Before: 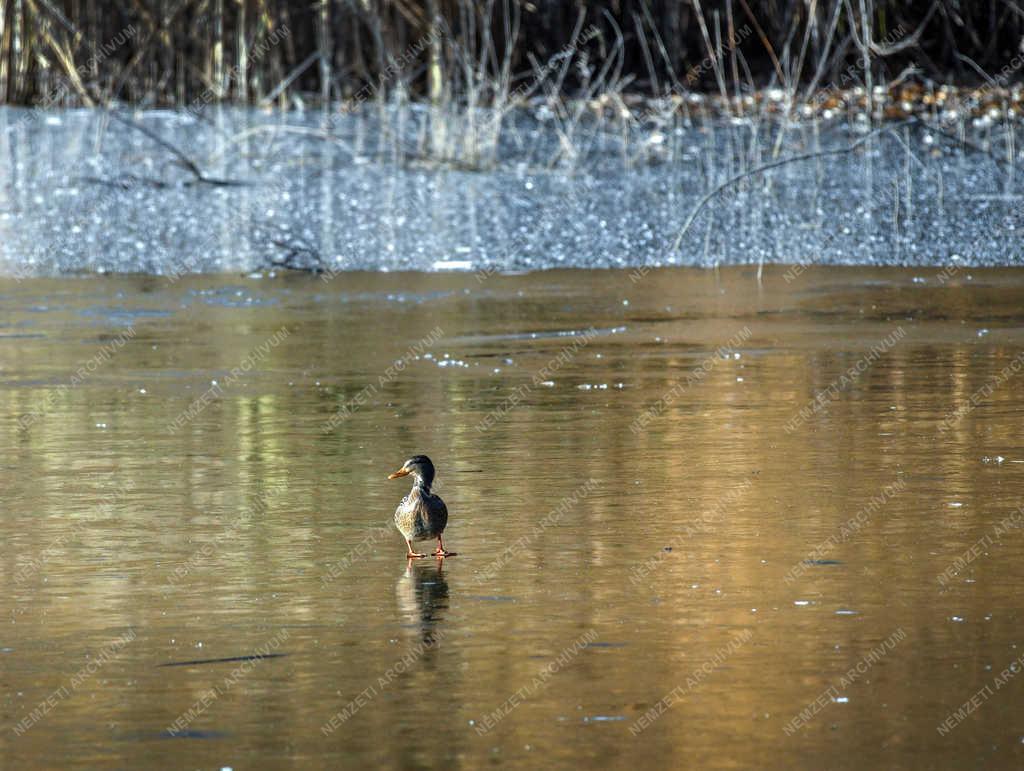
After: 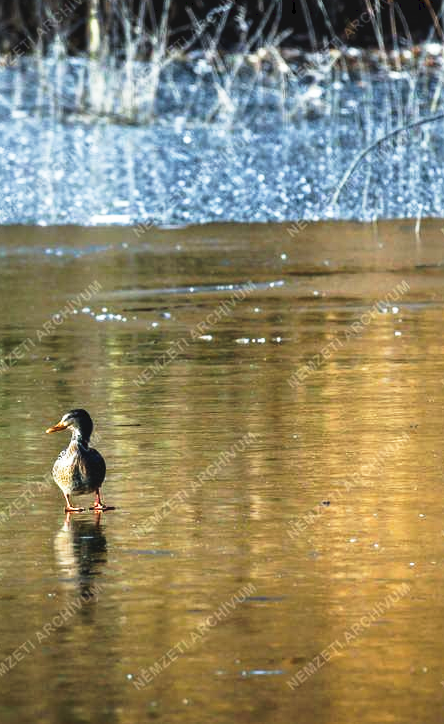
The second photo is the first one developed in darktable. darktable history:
tone curve: curves: ch0 [(0, 0) (0.003, 0.063) (0.011, 0.063) (0.025, 0.063) (0.044, 0.066) (0.069, 0.071) (0.1, 0.09) (0.136, 0.116) (0.177, 0.144) (0.224, 0.192) (0.277, 0.246) (0.335, 0.311) (0.399, 0.399) (0.468, 0.49) (0.543, 0.589) (0.623, 0.709) (0.709, 0.827) (0.801, 0.918) (0.898, 0.969) (1, 1)], preserve colors none
crop: left 33.452%, top 6.025%, right 23.155%
